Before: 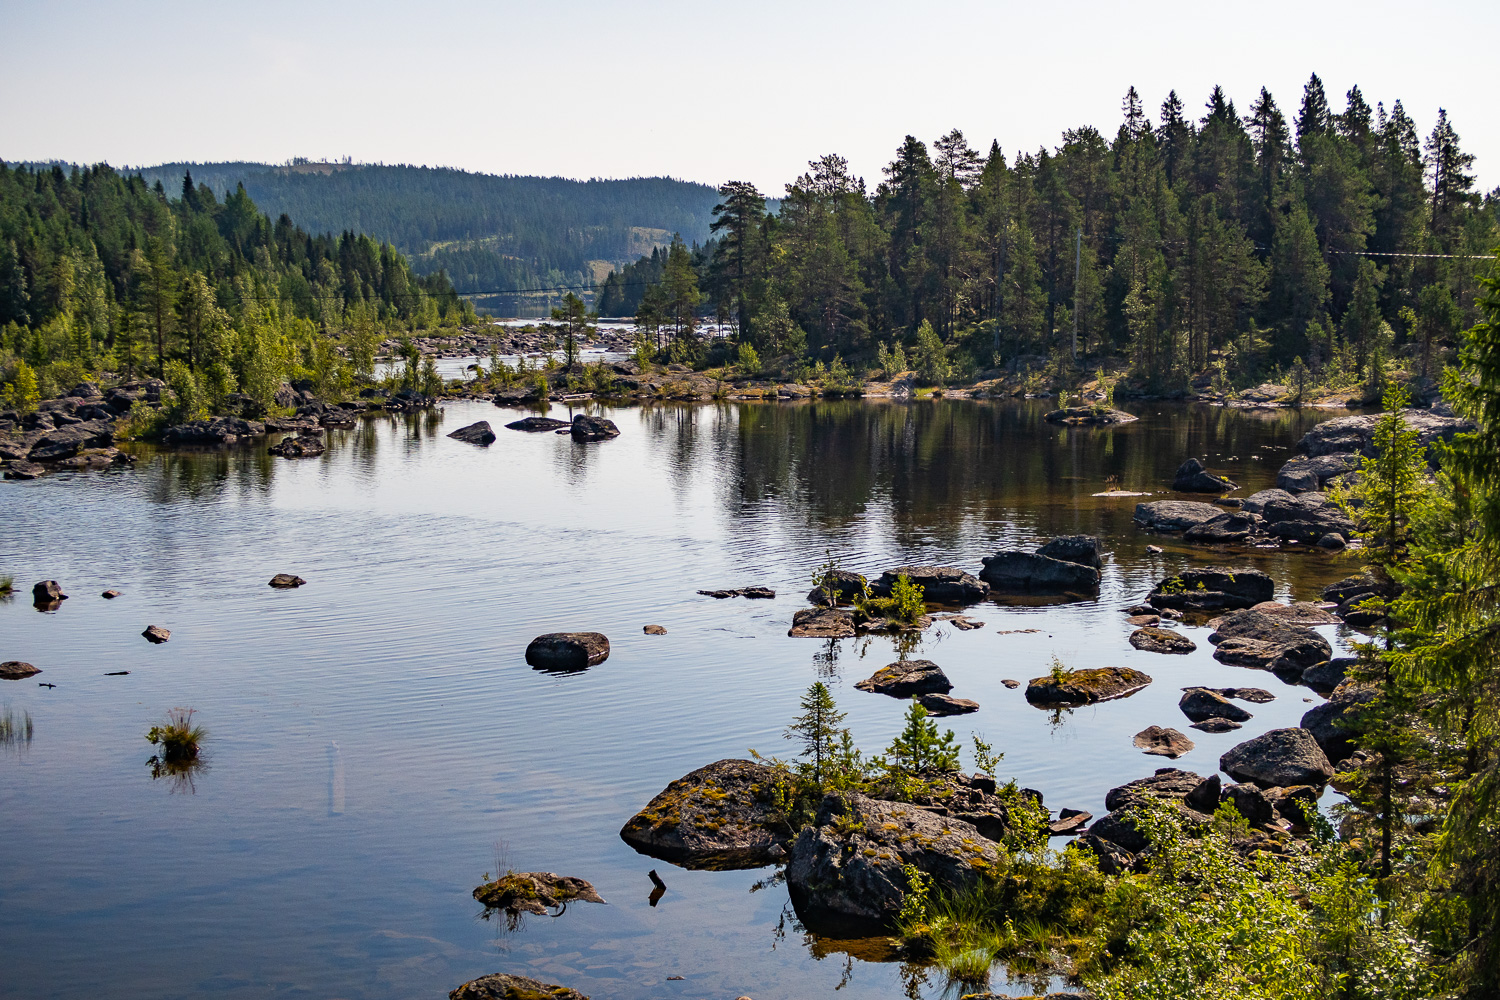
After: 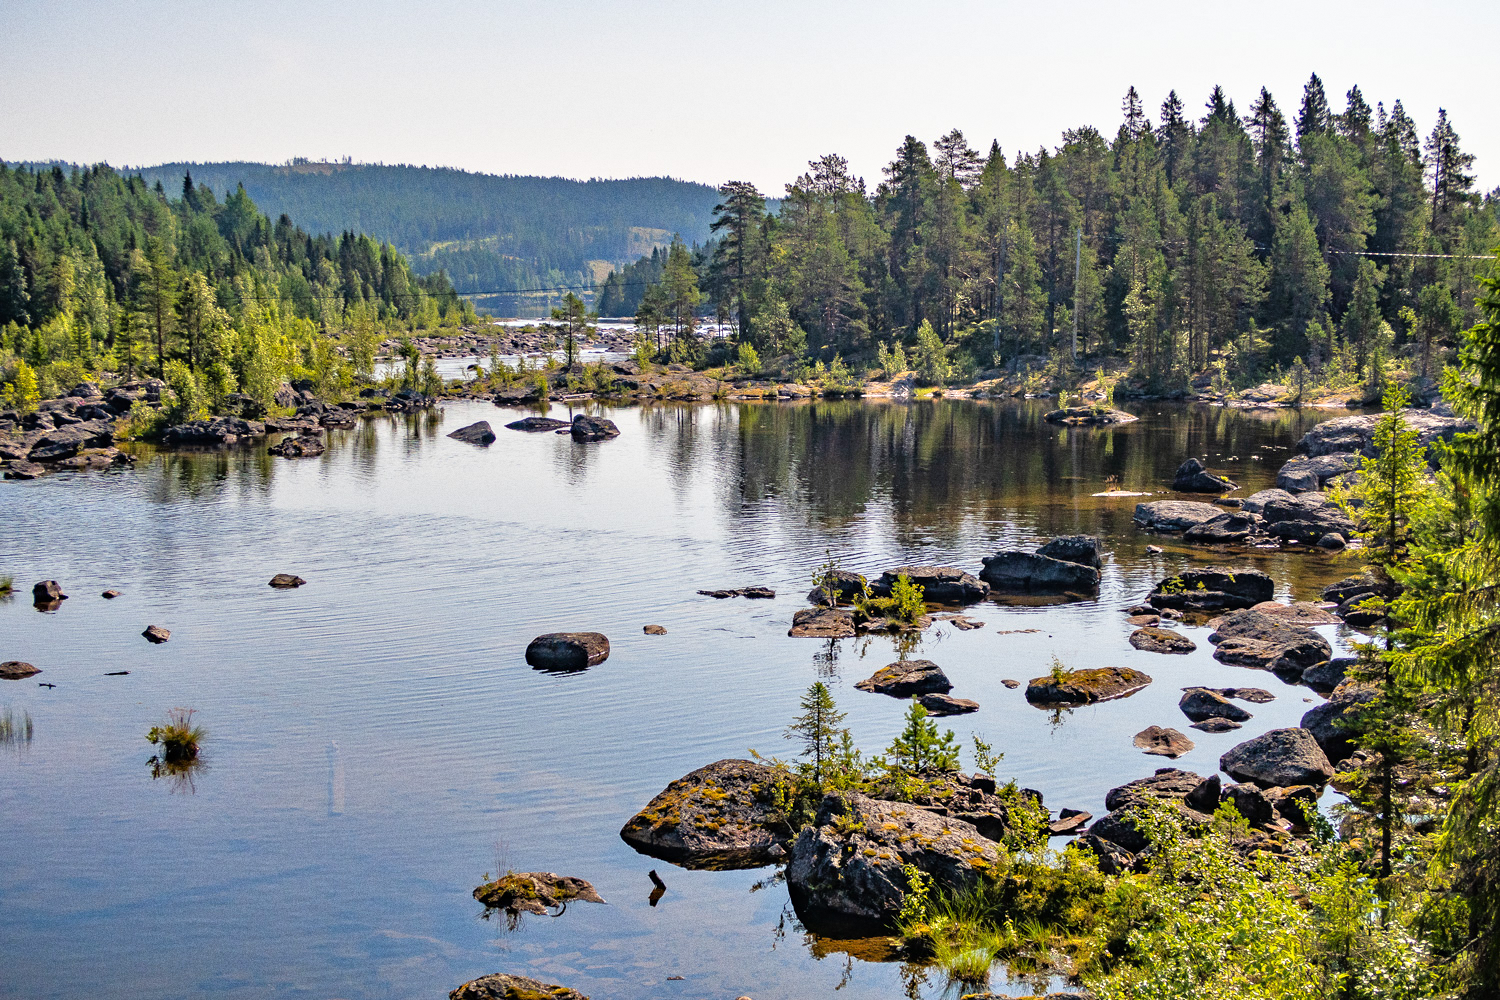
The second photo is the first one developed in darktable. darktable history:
grain: coarseness 0.09 ISO
tone equalizer: -7 EV 0.15 EV, -6 EV 0.6 EV, -5 EV 1.15 EV, -4 EV 1.33 EV, -3 EV 1.15 EV, -2 EV 0.6 EV, -1 EV 0.15 EV, mask exposure compensation -0.5 EV
